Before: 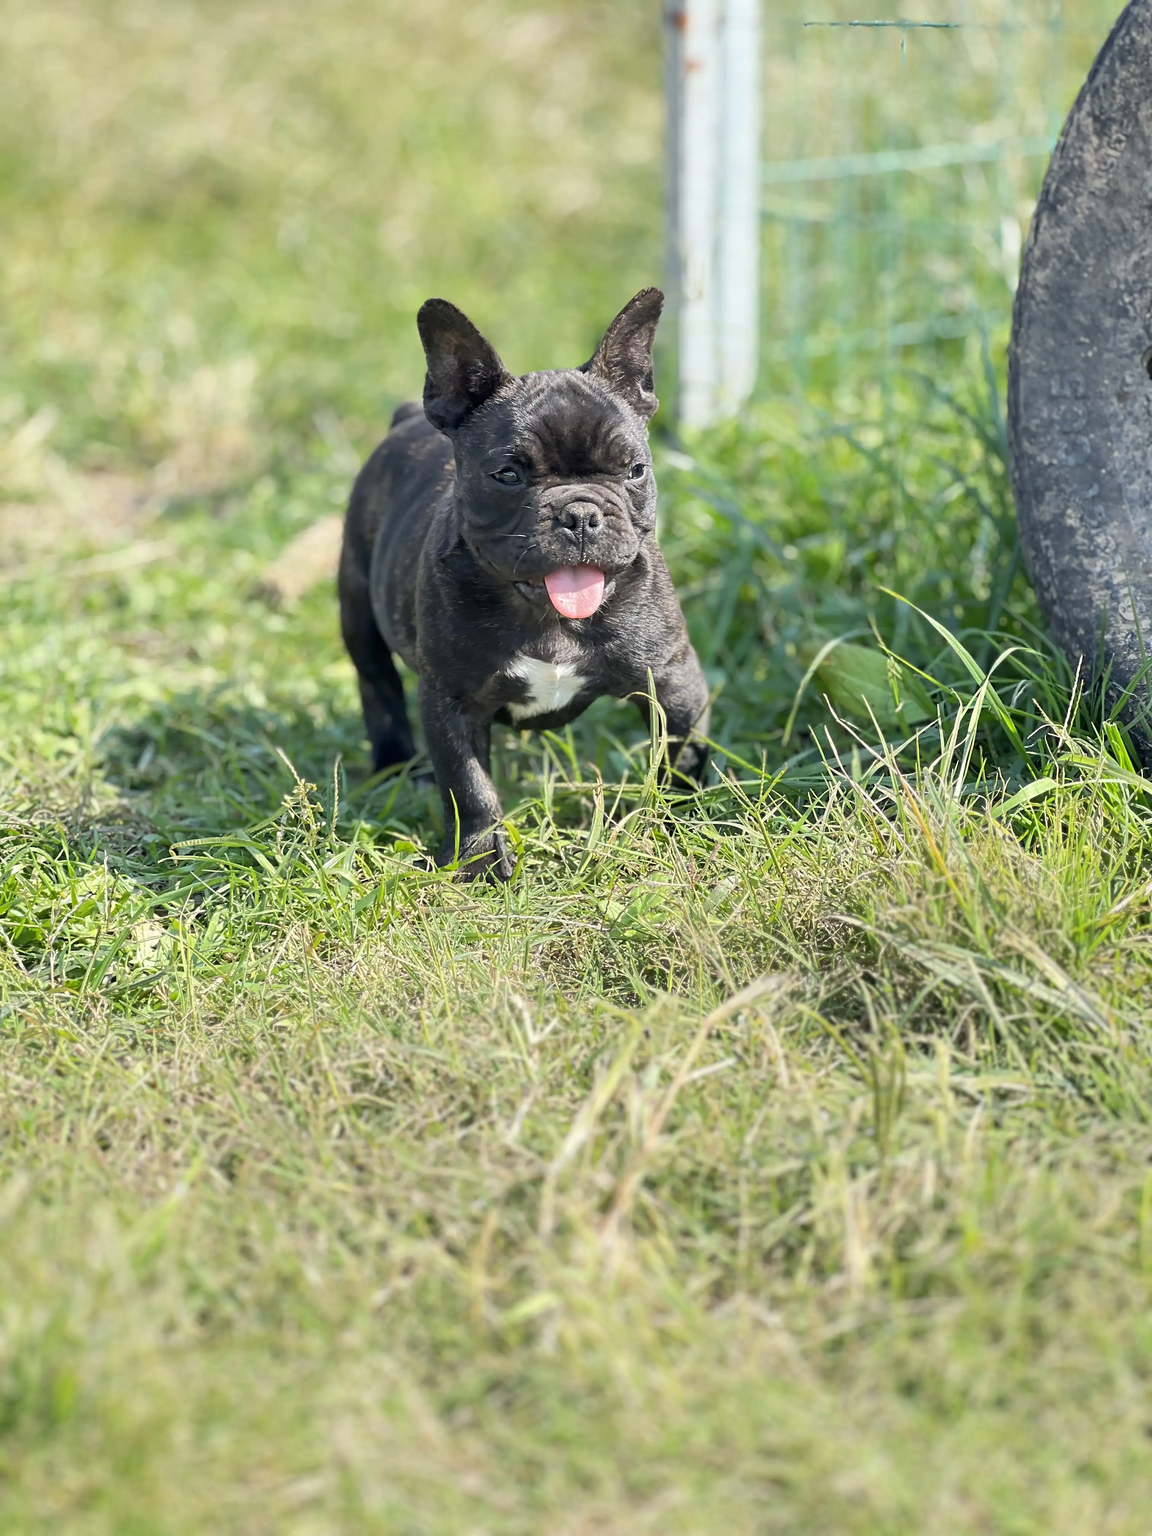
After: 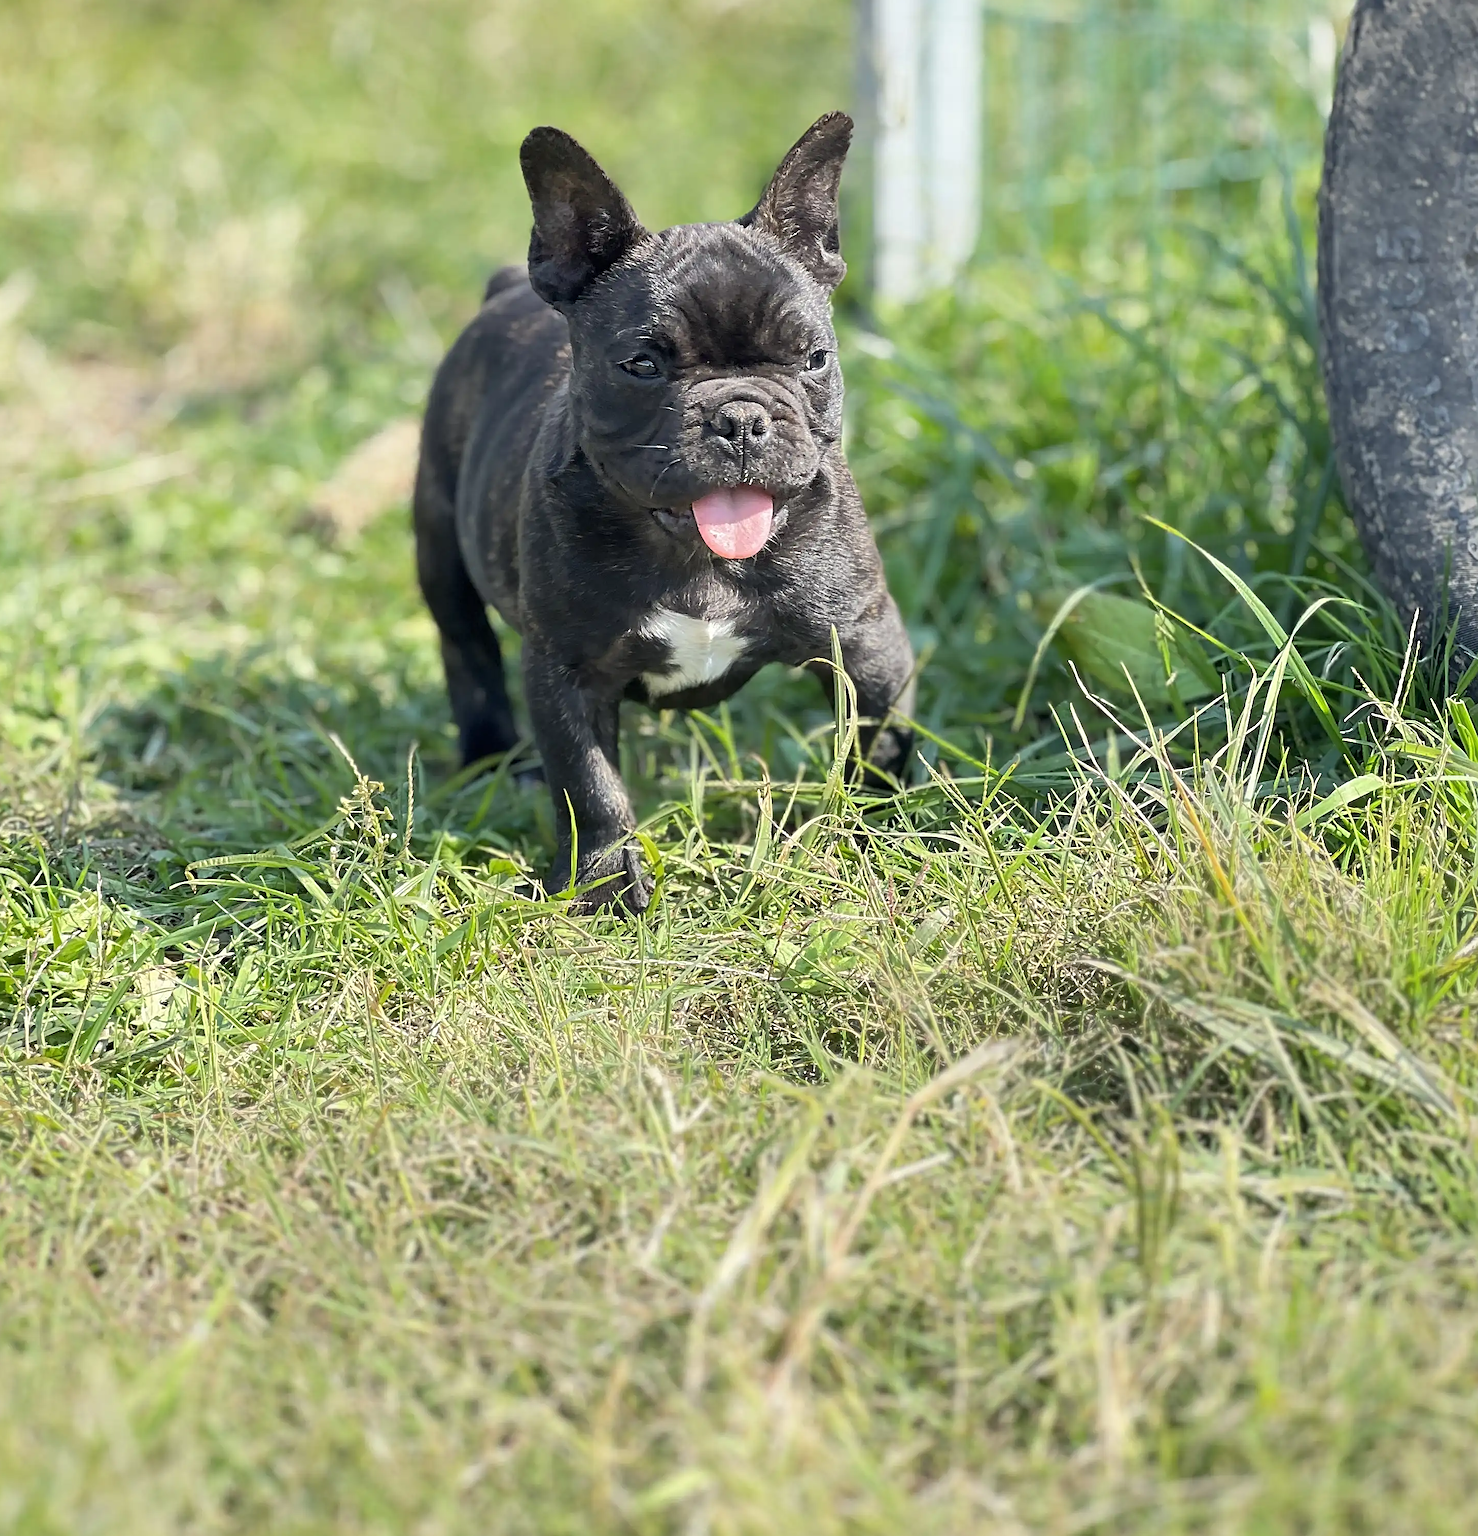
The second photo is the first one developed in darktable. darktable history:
crop and rotate: left 2.817%, top 13.354%, right 2.173%, bottom 12.613%
sharpen: on, module defaults
